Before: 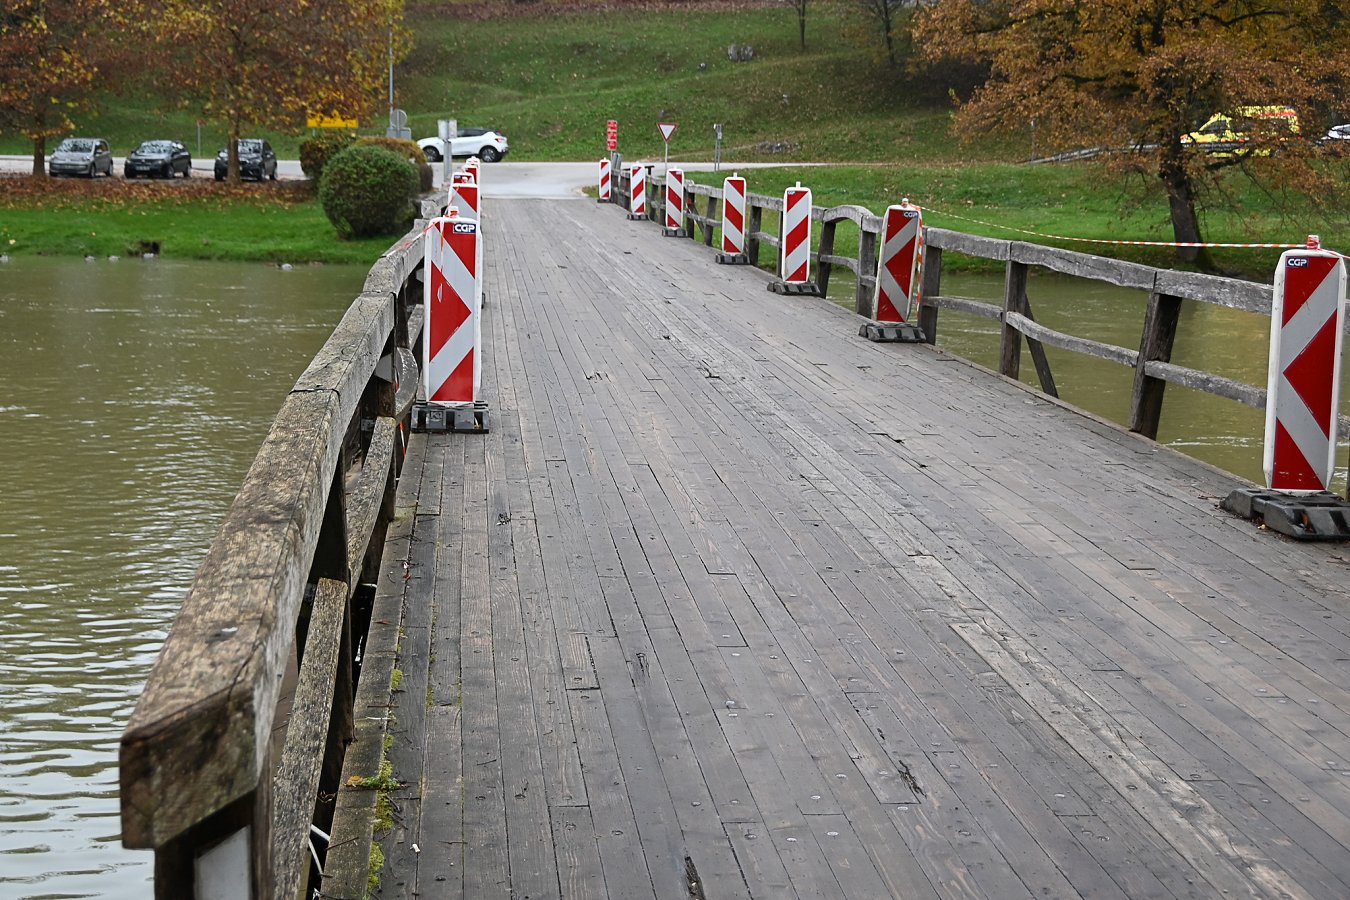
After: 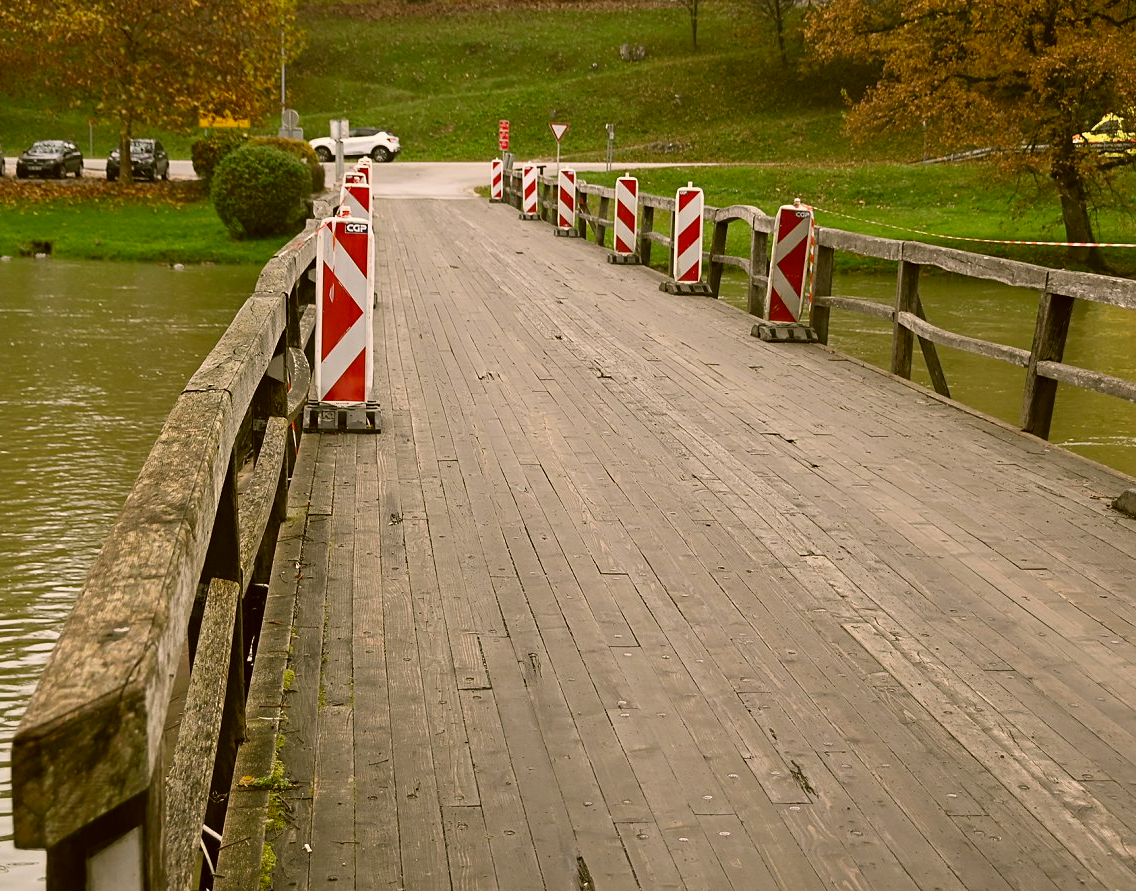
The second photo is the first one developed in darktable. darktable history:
white balance: red 1, blue 1
color correction: highlights a* 8.98, highlights b* 15.09, shadows a* -0.49, shadows b* 26.52
crop: left 8.026%, right 7.374%
